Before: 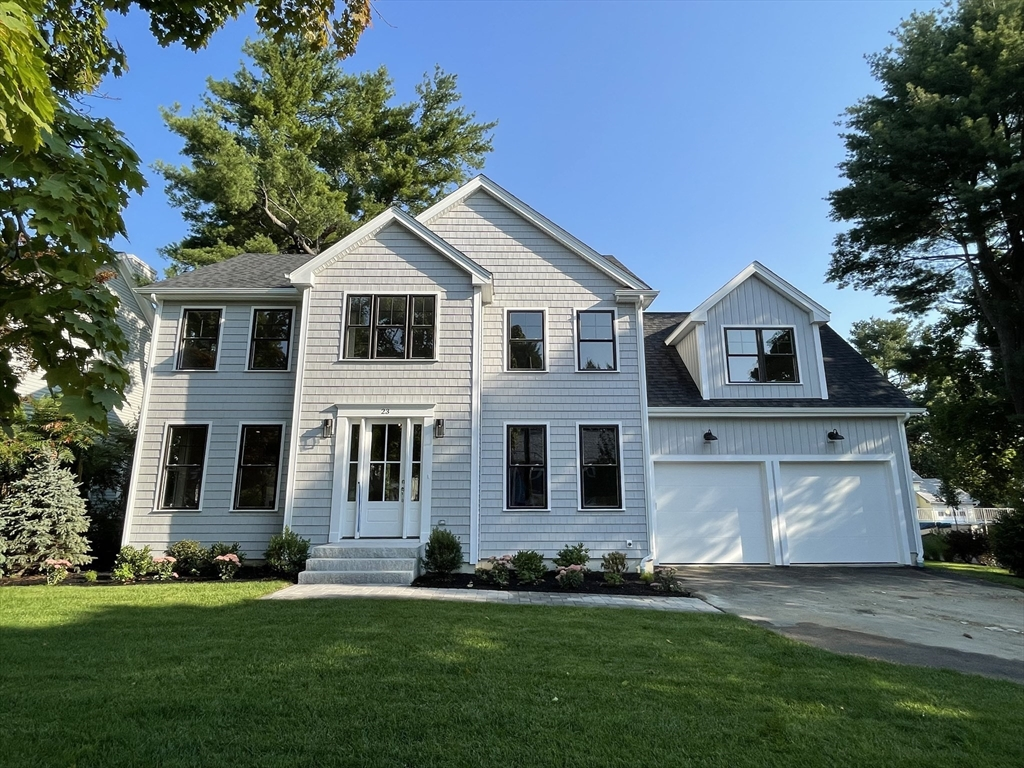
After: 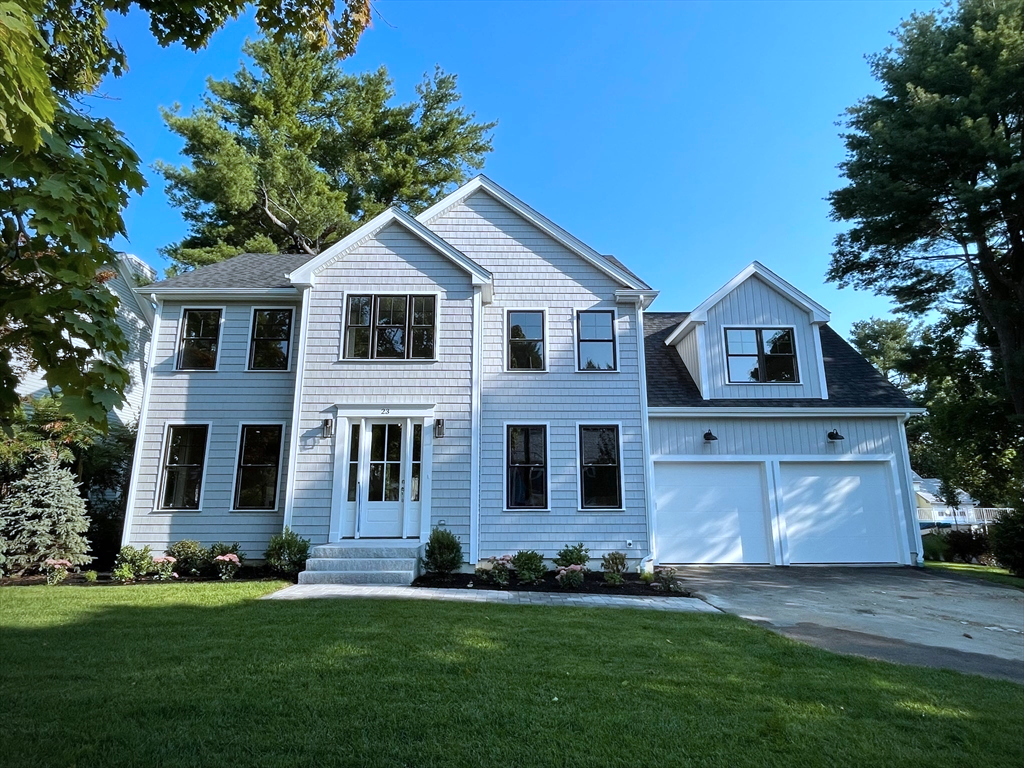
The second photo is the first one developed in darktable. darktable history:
color correction: highlights a* -2.22, highlights b* -18.15
color balance rgb: perceptual saturation grading › global saturation 10.201%, global vibrance 20%
exposure: exposure 0.085 EV, compensate exposure bias true, compensate highlight preservation false
vignetting: fall-off start 97.39%, fall-off radius 79.46%, brightness -0.578, saturation -0.254, center (0.218, -0.23), width/height ratio 1.112, unbound false
